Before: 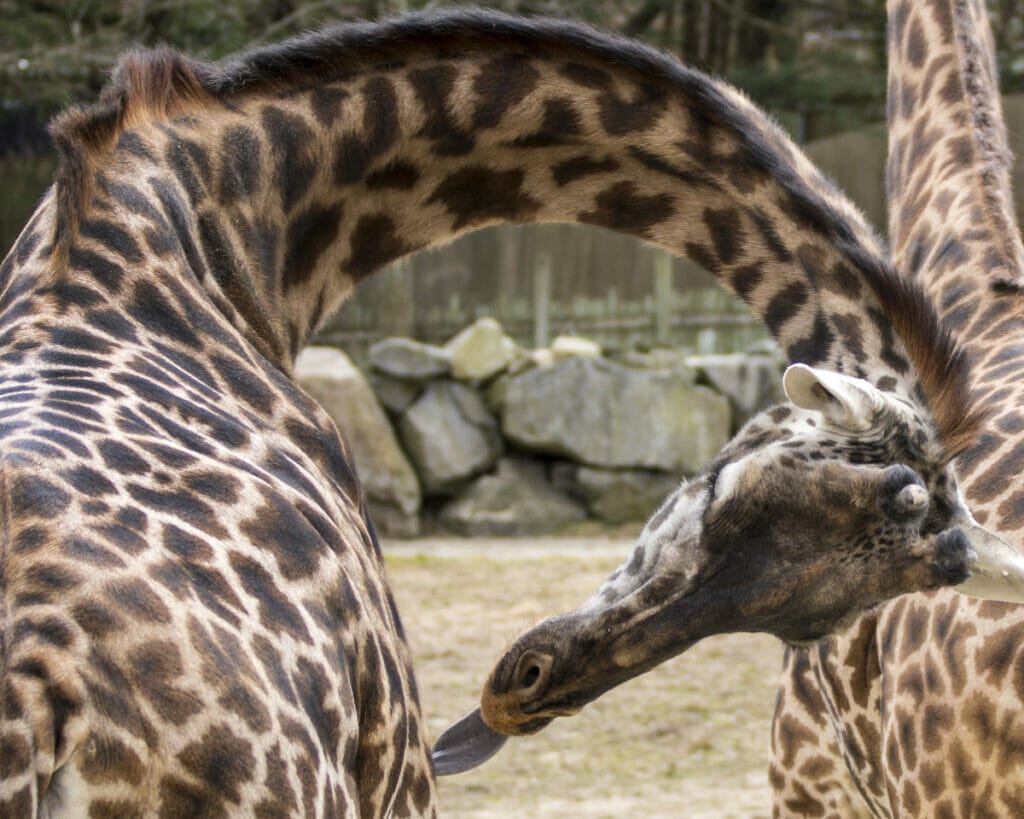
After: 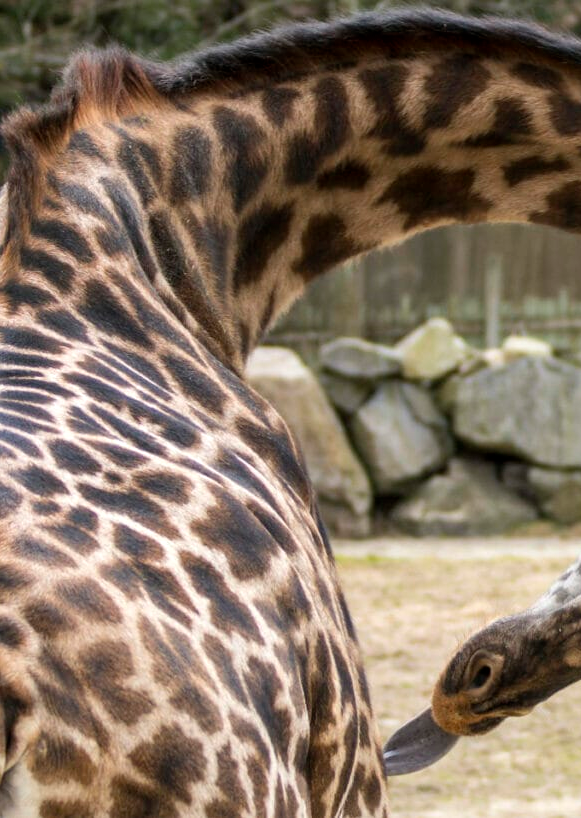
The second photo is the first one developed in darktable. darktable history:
crop: left 4.792%, right 38.415%
exposure: exposure 0.126 EV, compensate highlight preservation false
